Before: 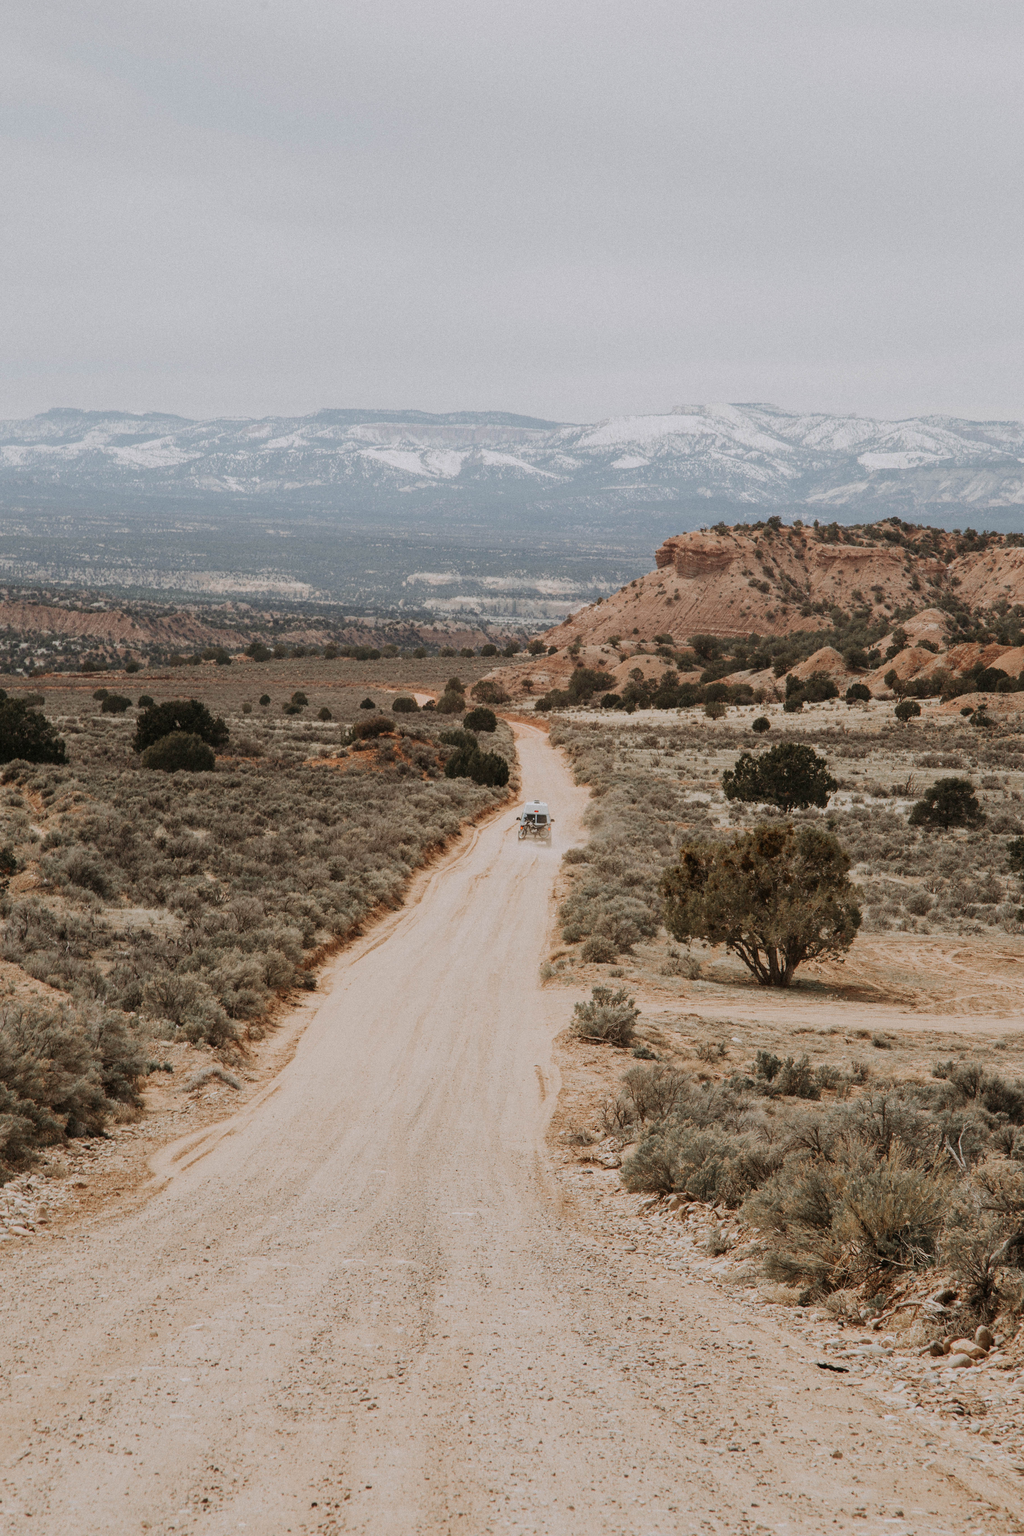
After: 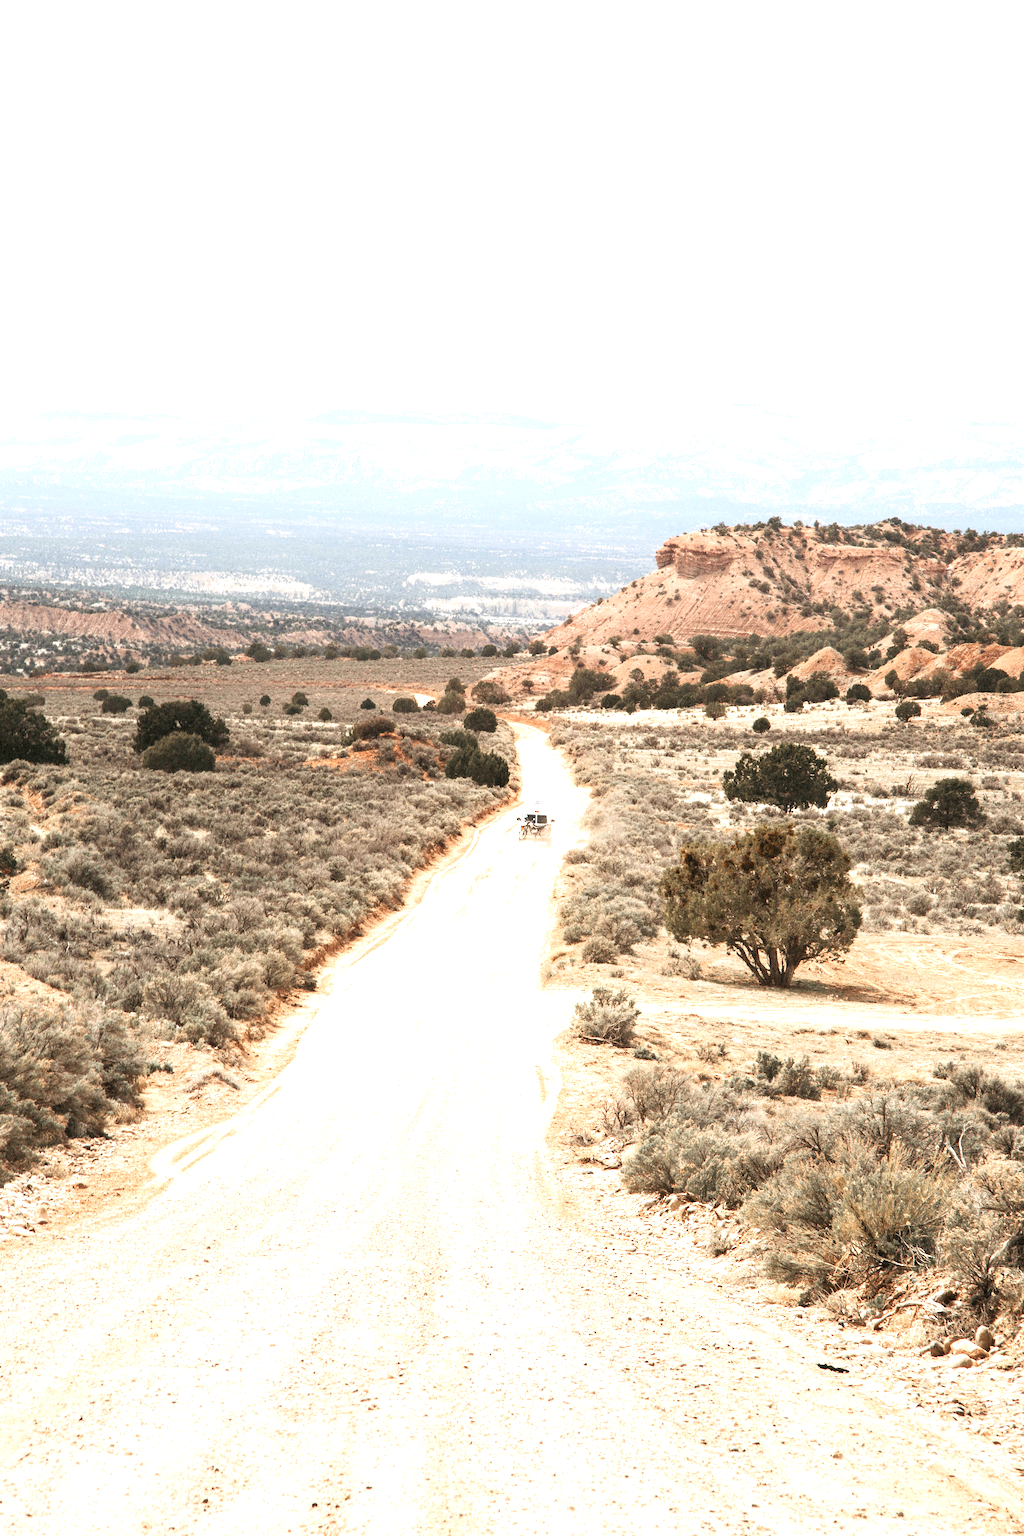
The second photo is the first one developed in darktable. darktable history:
exposure: exposure 1.493 EV, compensate highlight preservation false
shadows and highlights: shadows 0.309, highlights 41.65, highlights color adjustment 79%
